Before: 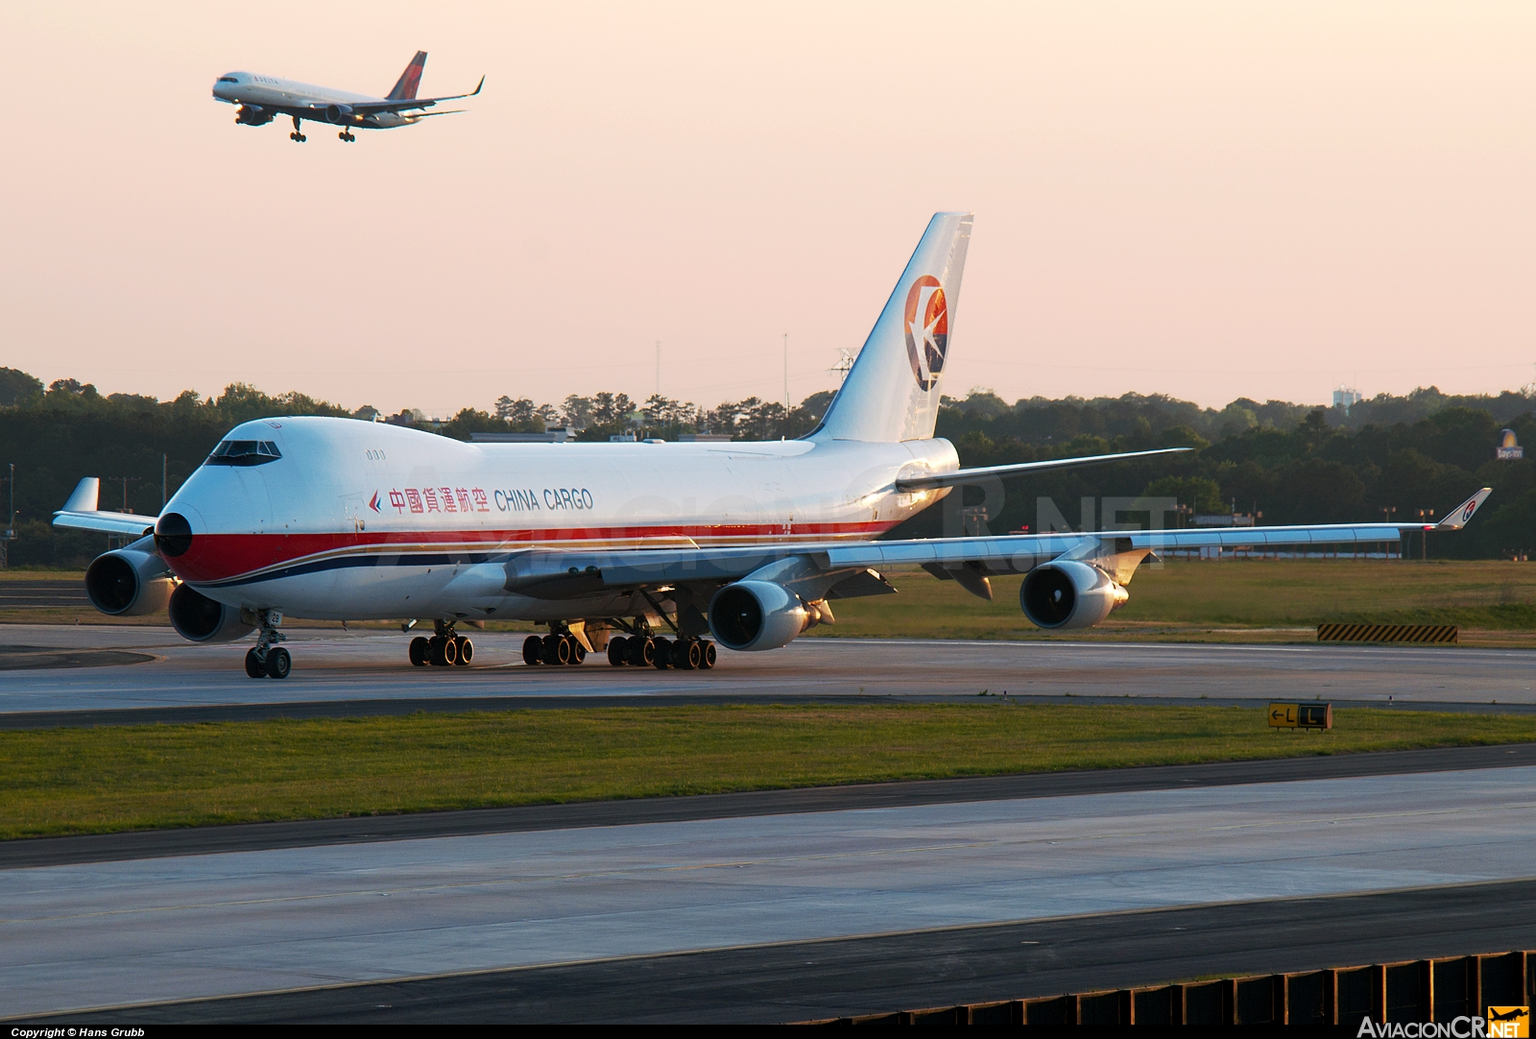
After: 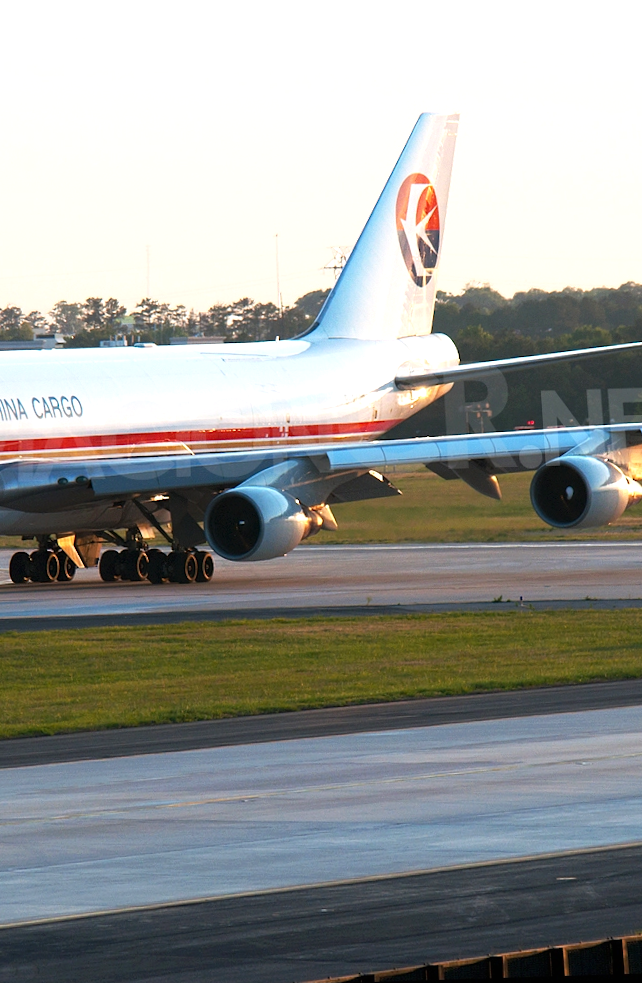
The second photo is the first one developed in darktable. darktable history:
crop: left 33.452%, top 6.025%, right 23.155%
rotate and perspective: rotation -1.68°, lens shift (vertical) -0.146, crop left 0.049, crop right 0.912, crop top 0.032, crop bottom 0.96
exposure: black level correction 0, exposure 0.7 EV, compensate exposure bias true, compensate highlight preservation false
